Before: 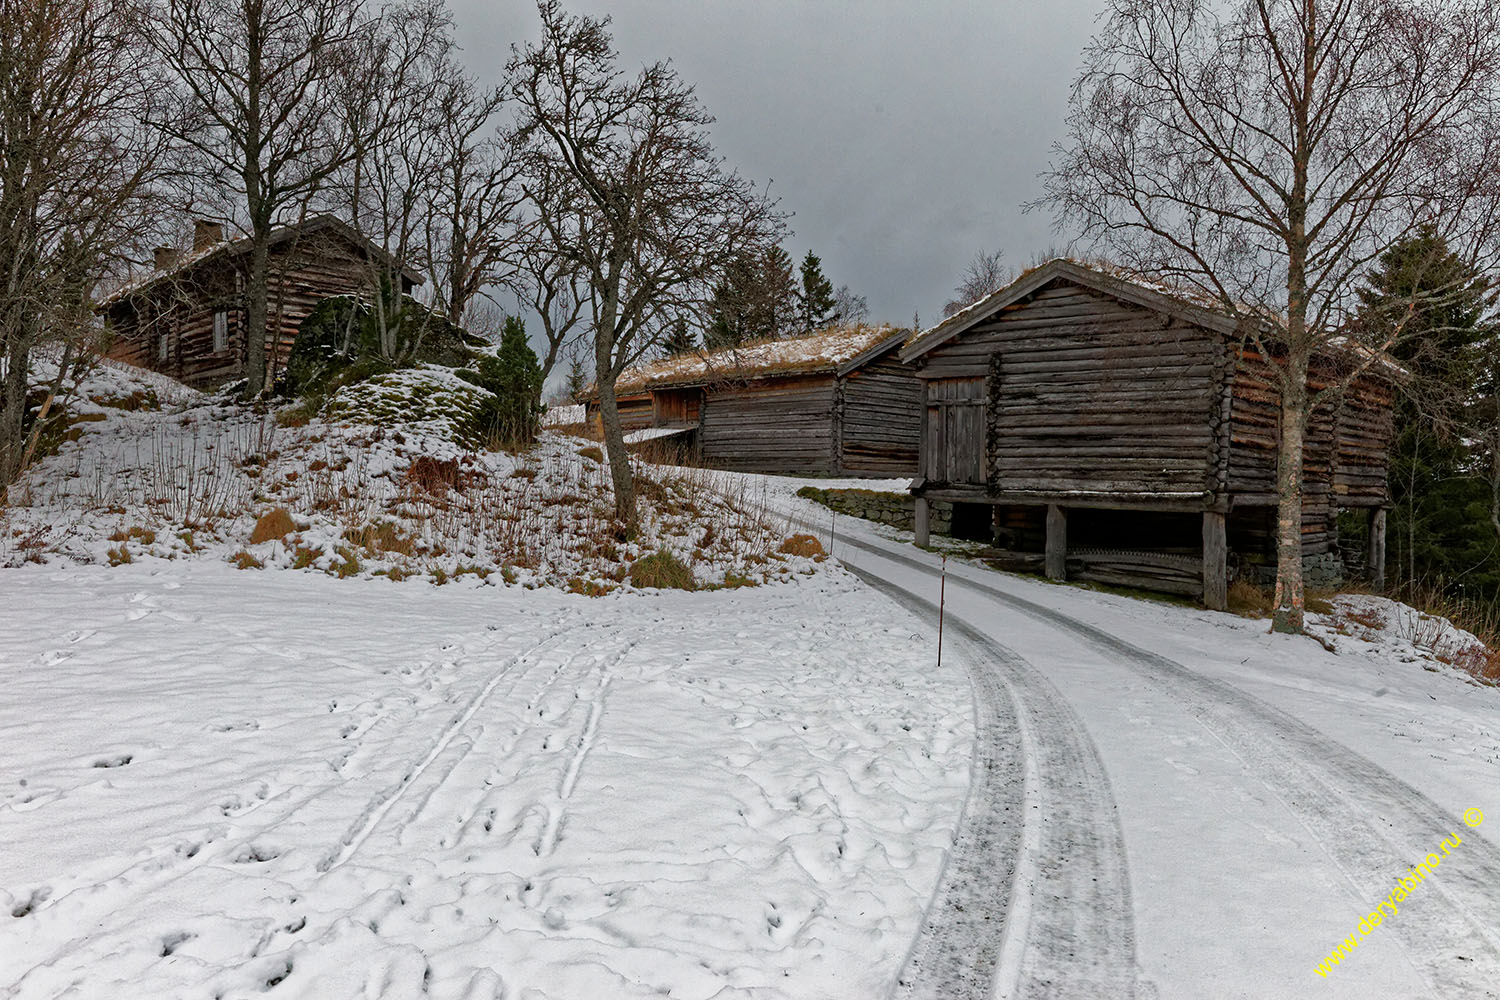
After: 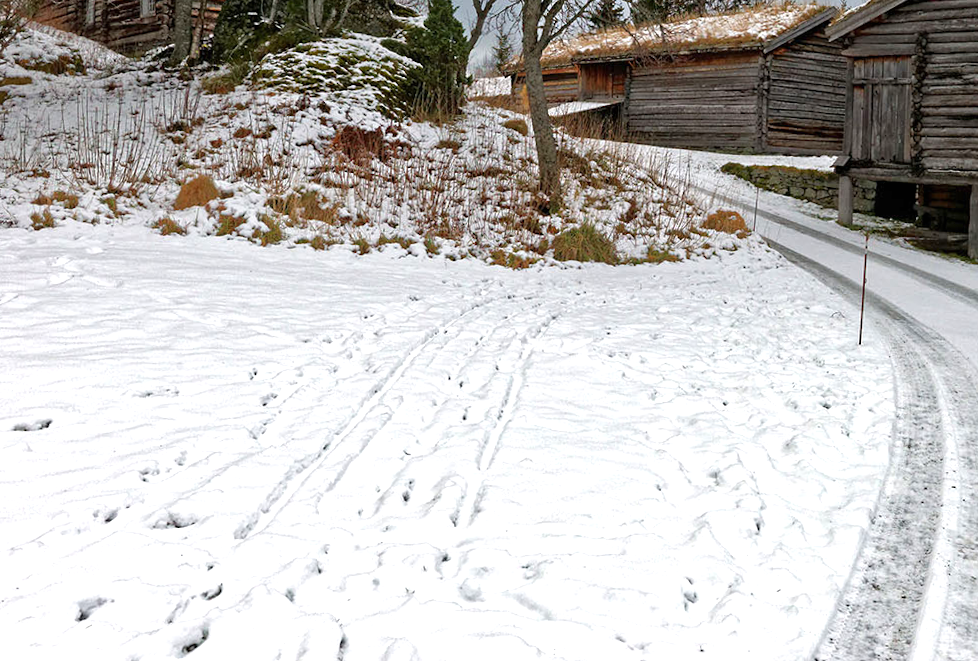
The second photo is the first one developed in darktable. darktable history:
color zones: mix 25.61%
exposure: black level correction 0, exposure 0.704 EV, compensate highlight preservation false
crop and rotate: angle -1.02°, left 3.874%, top 32.071%, right 29.158%
